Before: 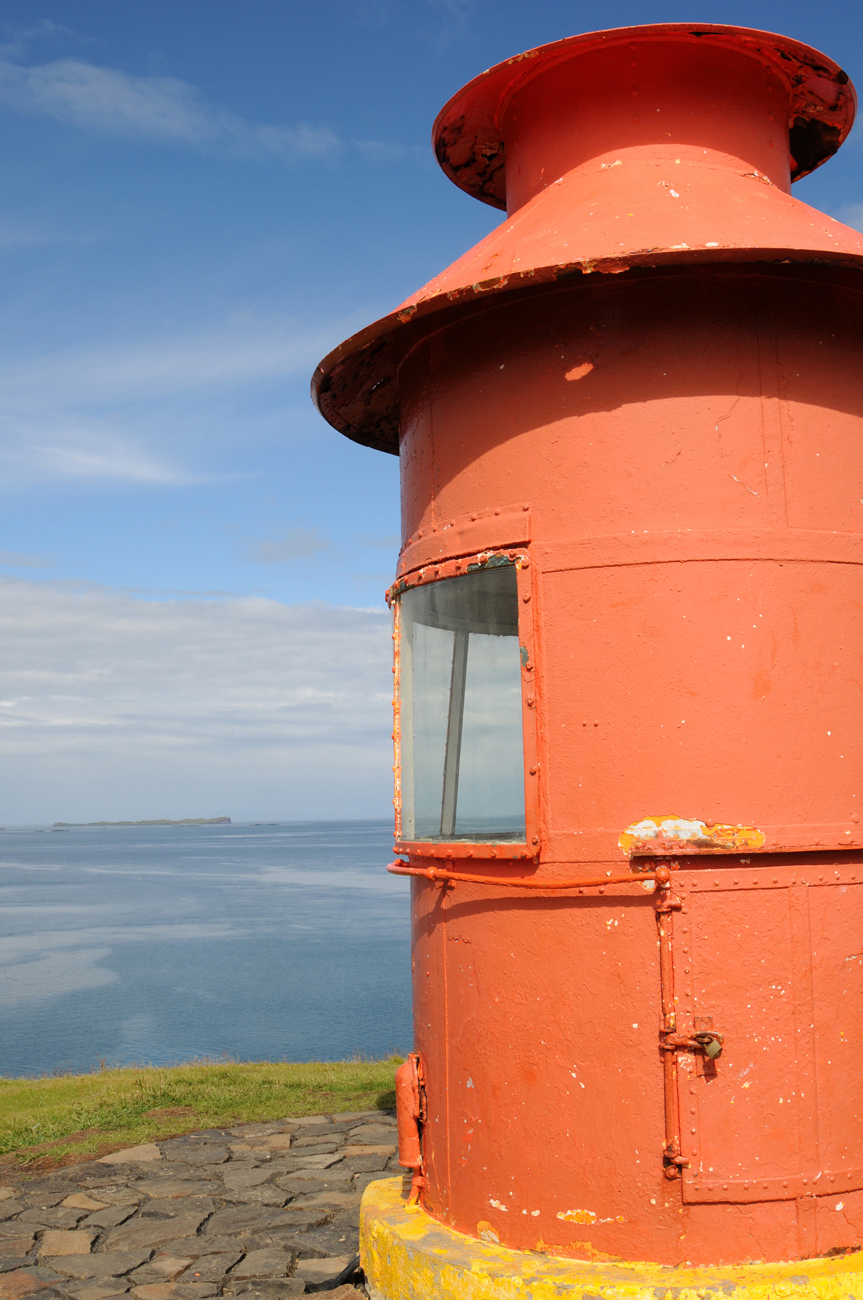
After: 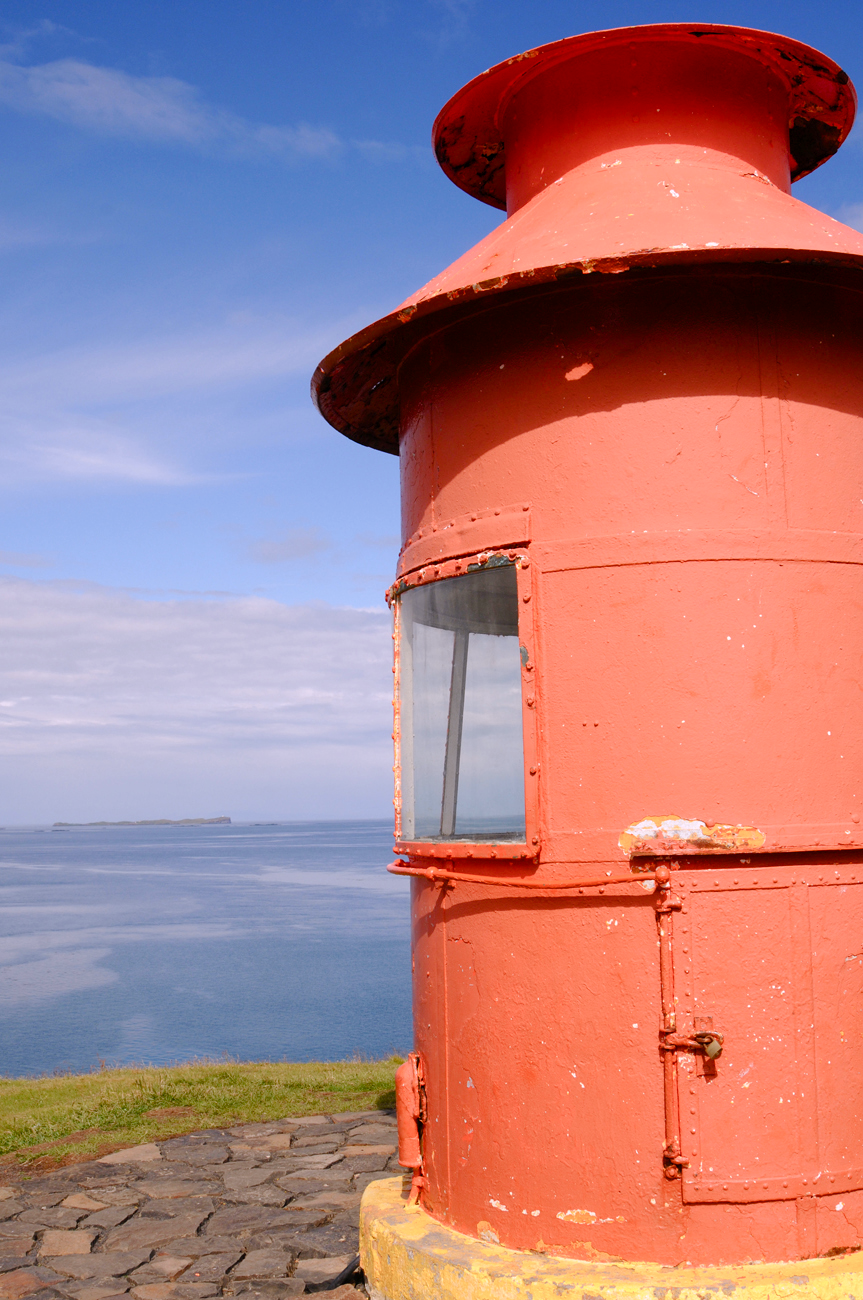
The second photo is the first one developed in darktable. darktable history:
color balance rgb: perceptual saturation grading › global saturation 20%, perceptual saturation grading › highlights -50%, perceptual saturation grading › shadows 30%
white balance: red 1.066, blue 1.119
